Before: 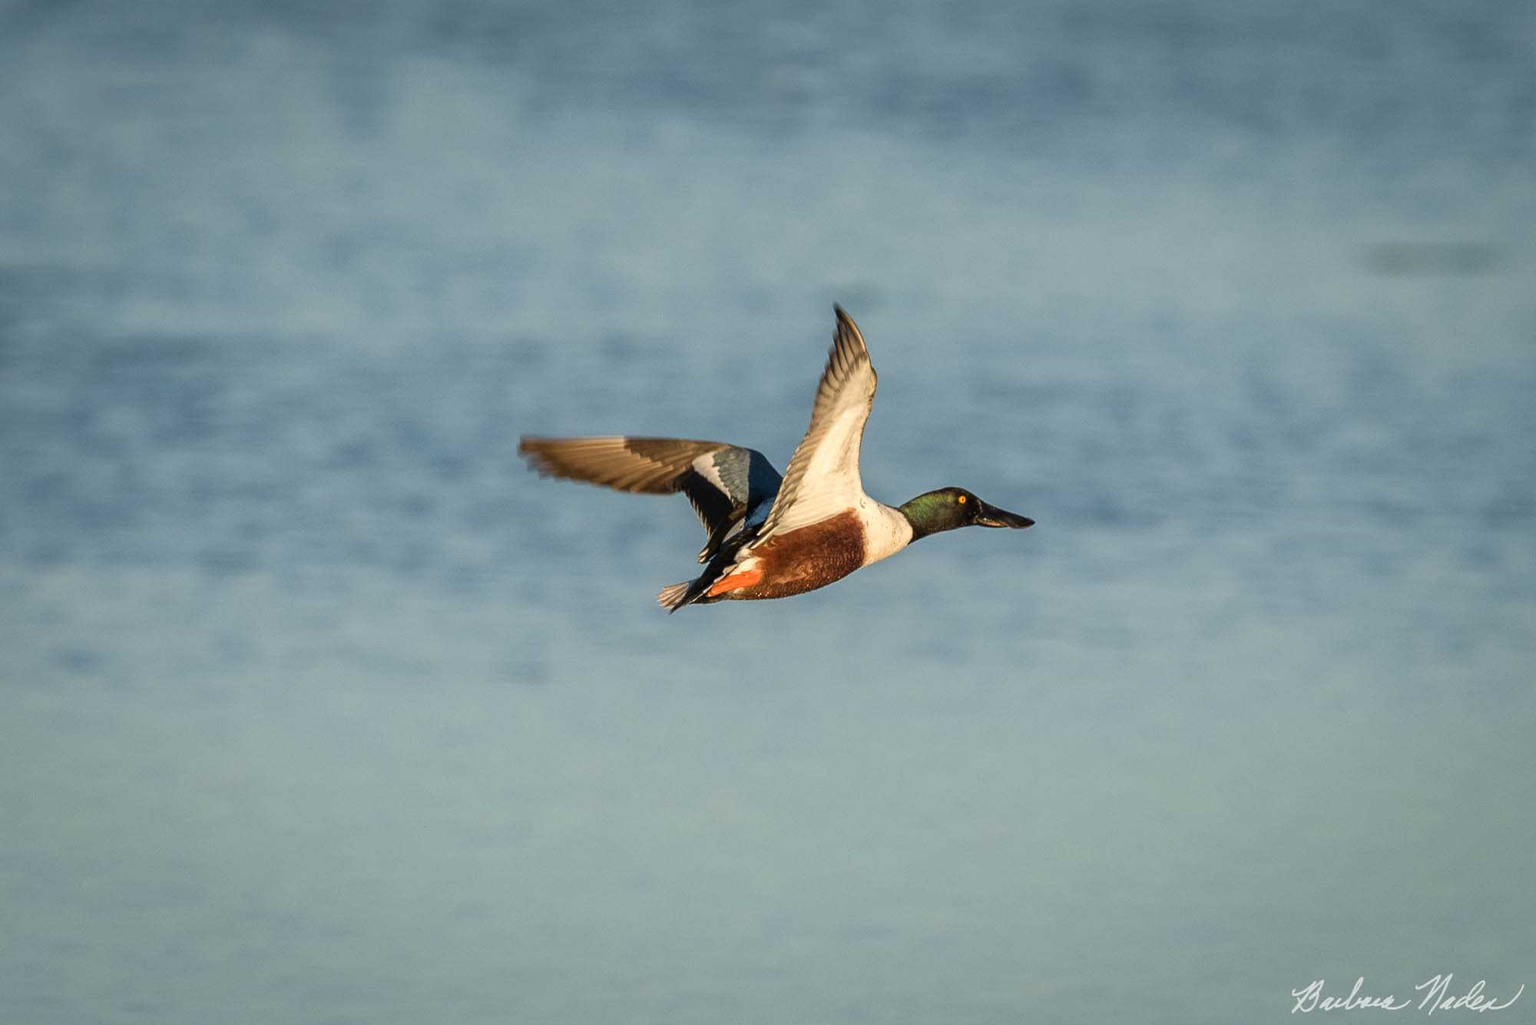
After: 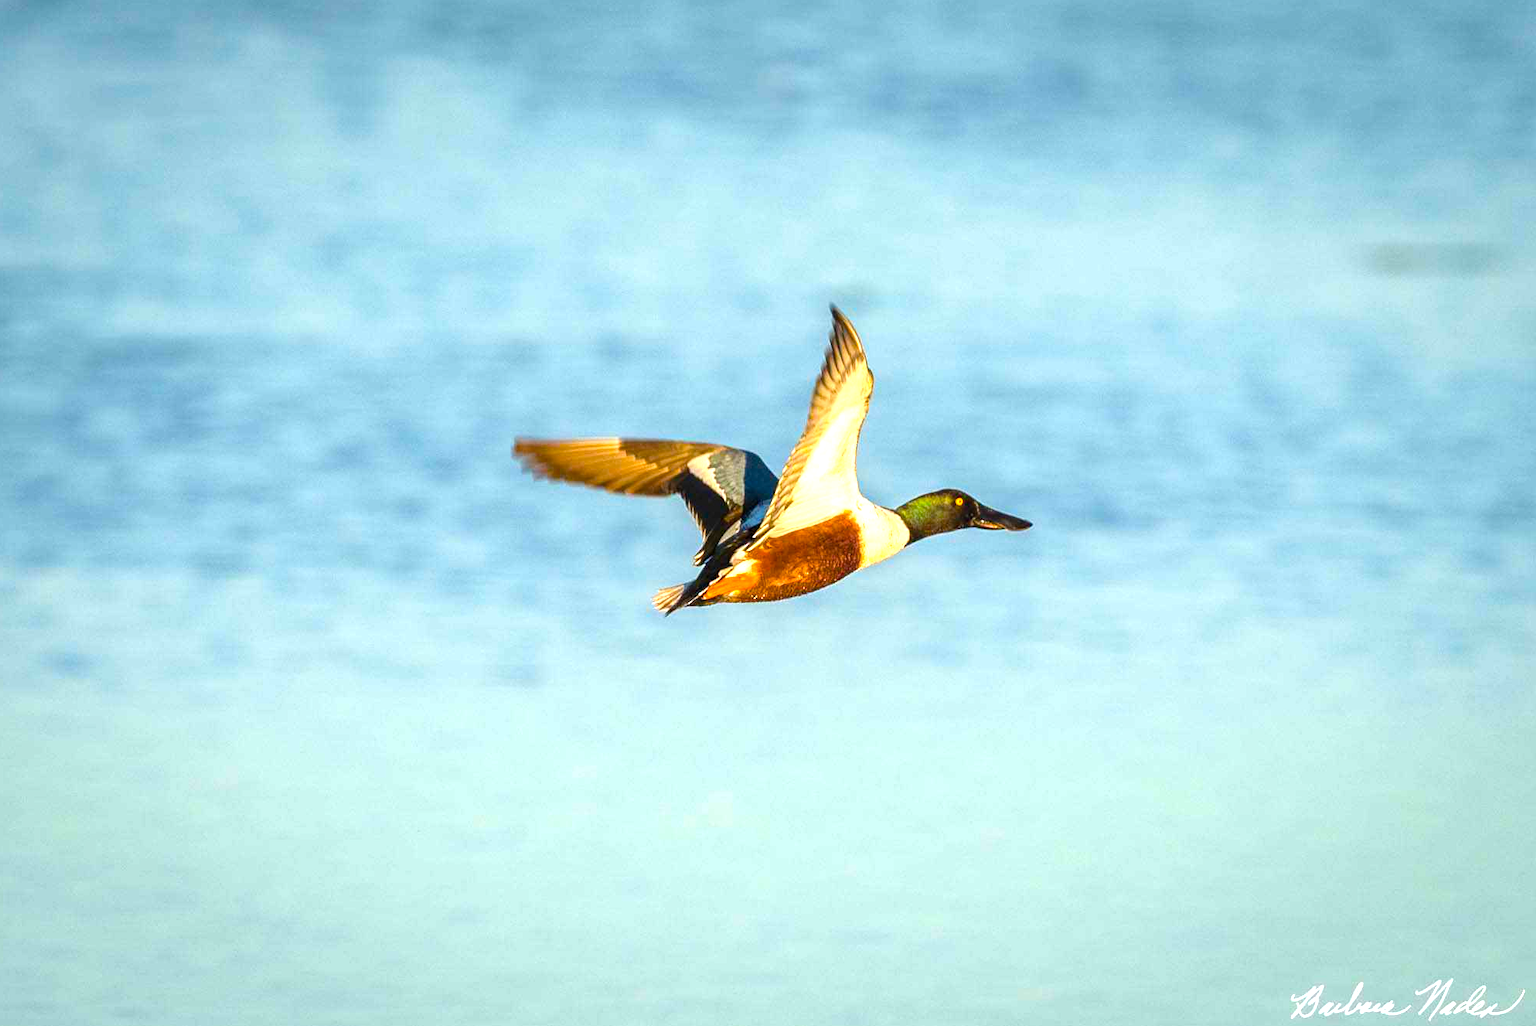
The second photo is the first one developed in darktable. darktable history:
crop and rotate: left 0.614%, top 0.179%, bottom 0.309%
color balance rgb: linear chroma grading › global chroma 15%, perceptual saturation grading › global saturation 30%
exposure: exposure 1.2 EV, compensate highlight preservation false
